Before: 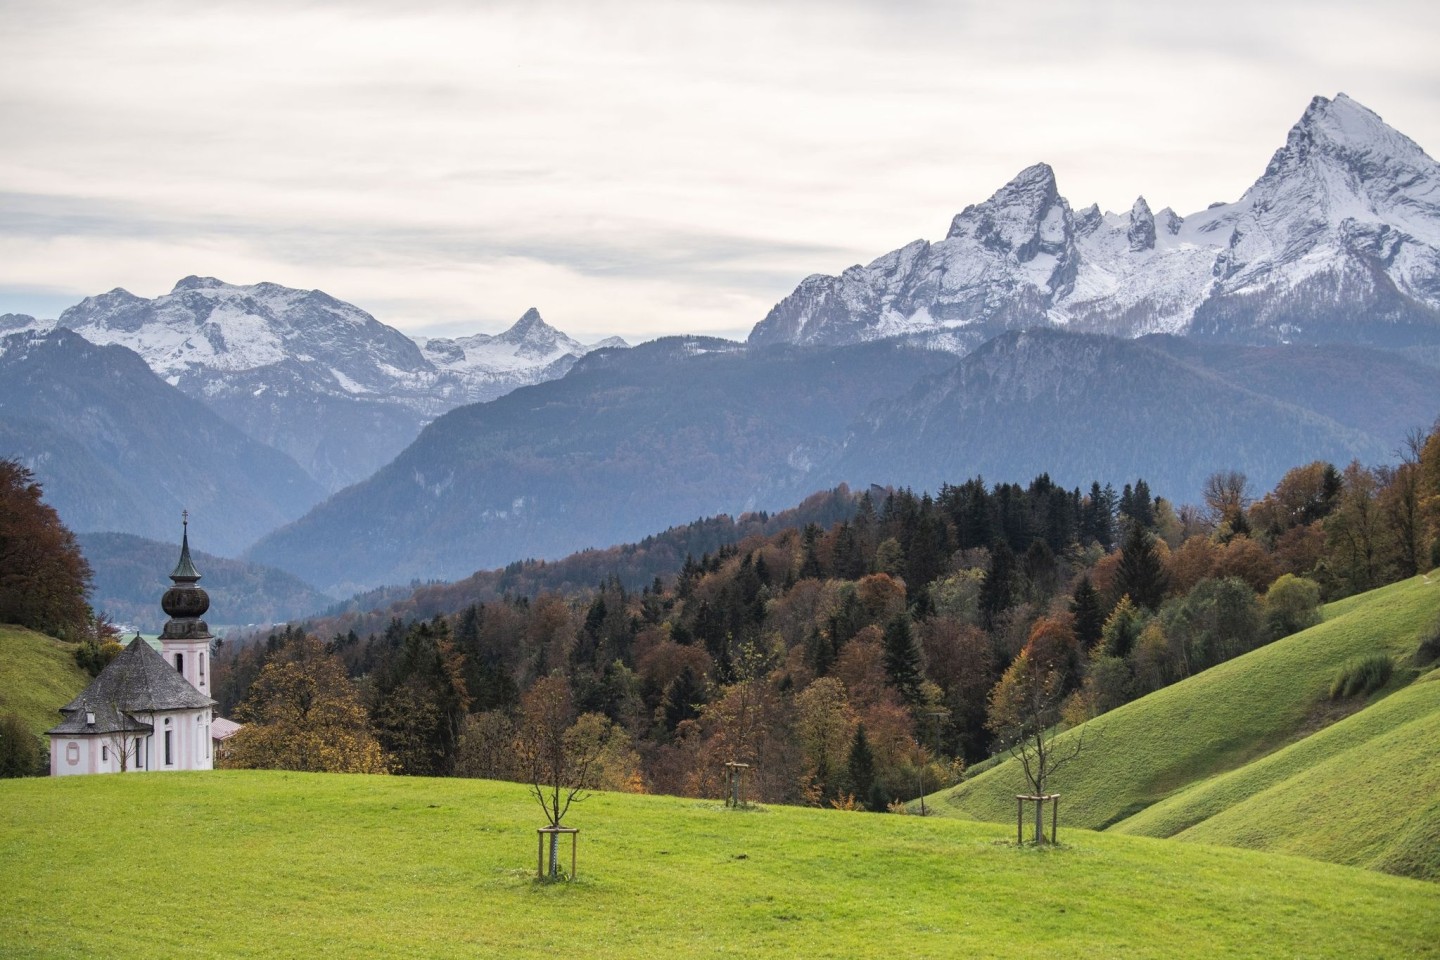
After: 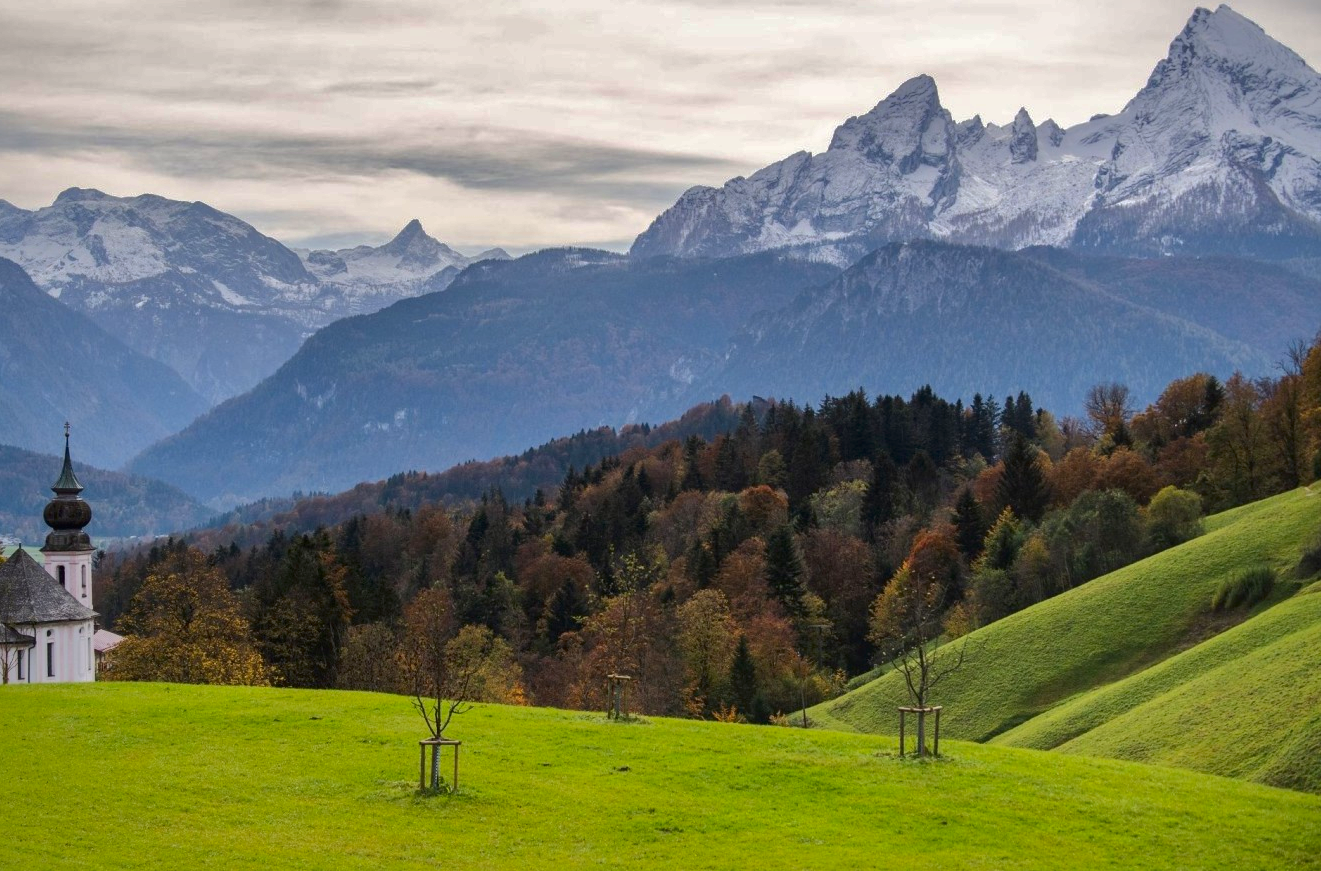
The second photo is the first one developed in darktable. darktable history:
crop and rotate: left 8.262%, top 9.226%
contrast brightness saturation: contrast 0.12, brightness -0.12, saturation 0.2
shadows and highlights: shadows 38.43, highlights -74.54
